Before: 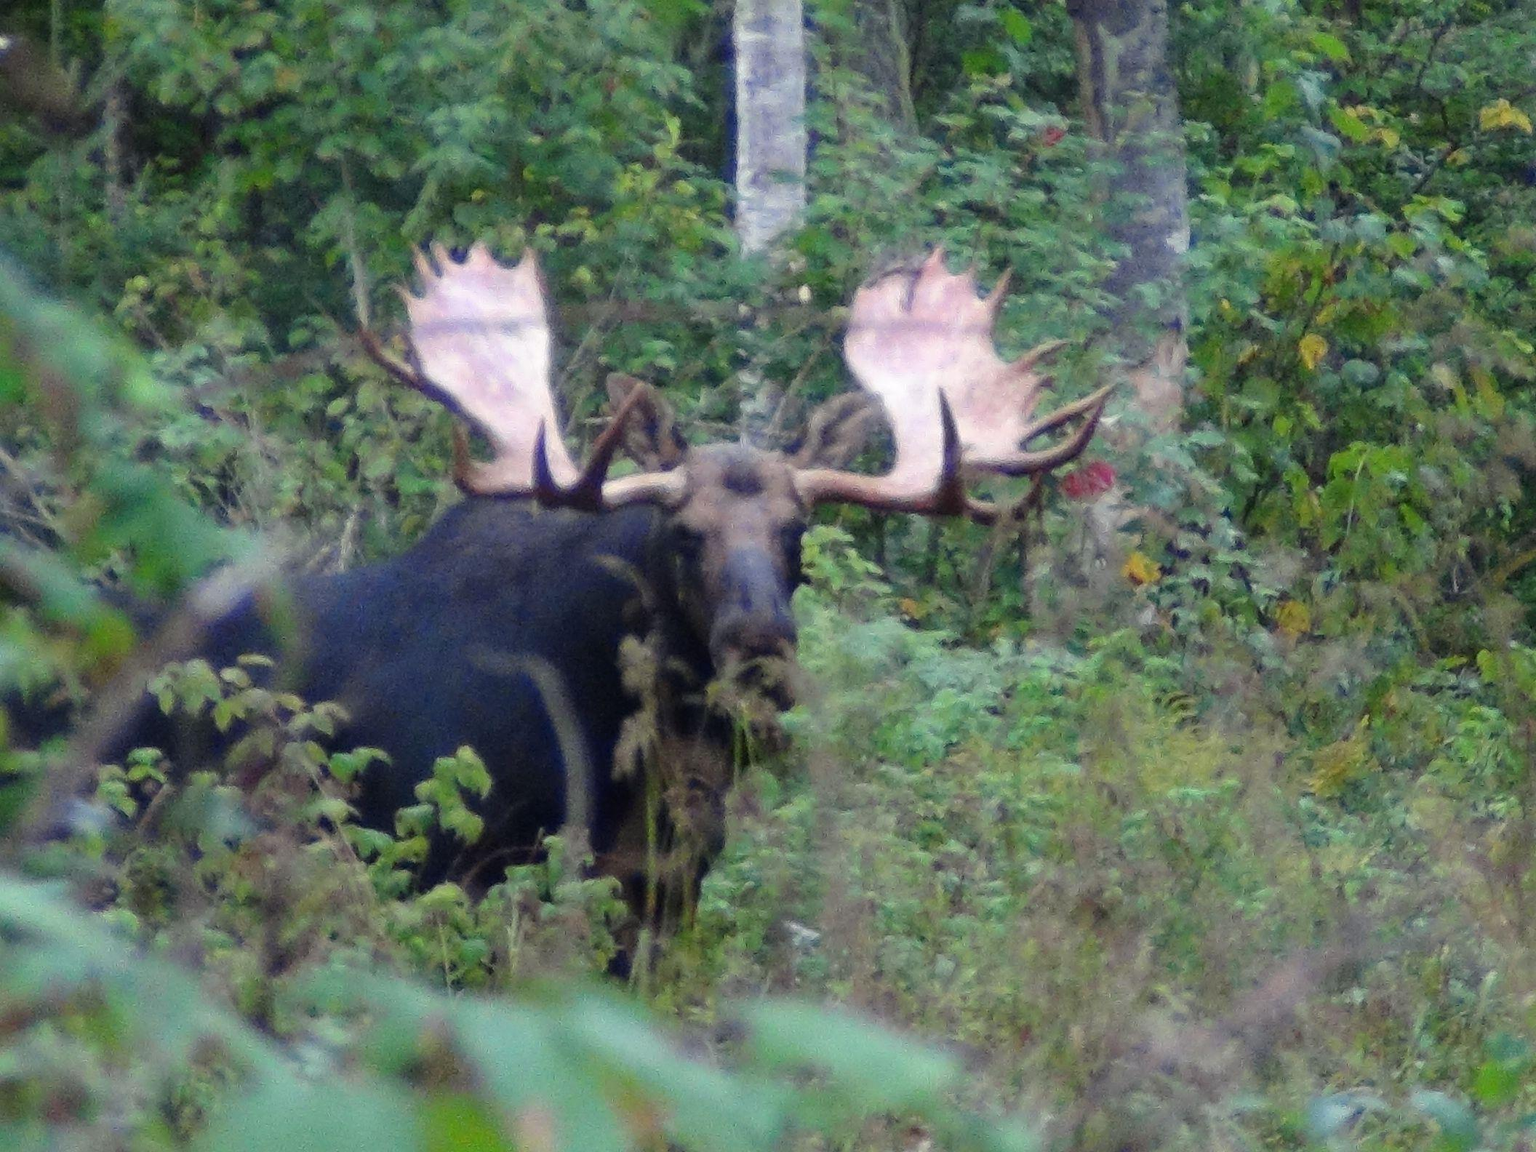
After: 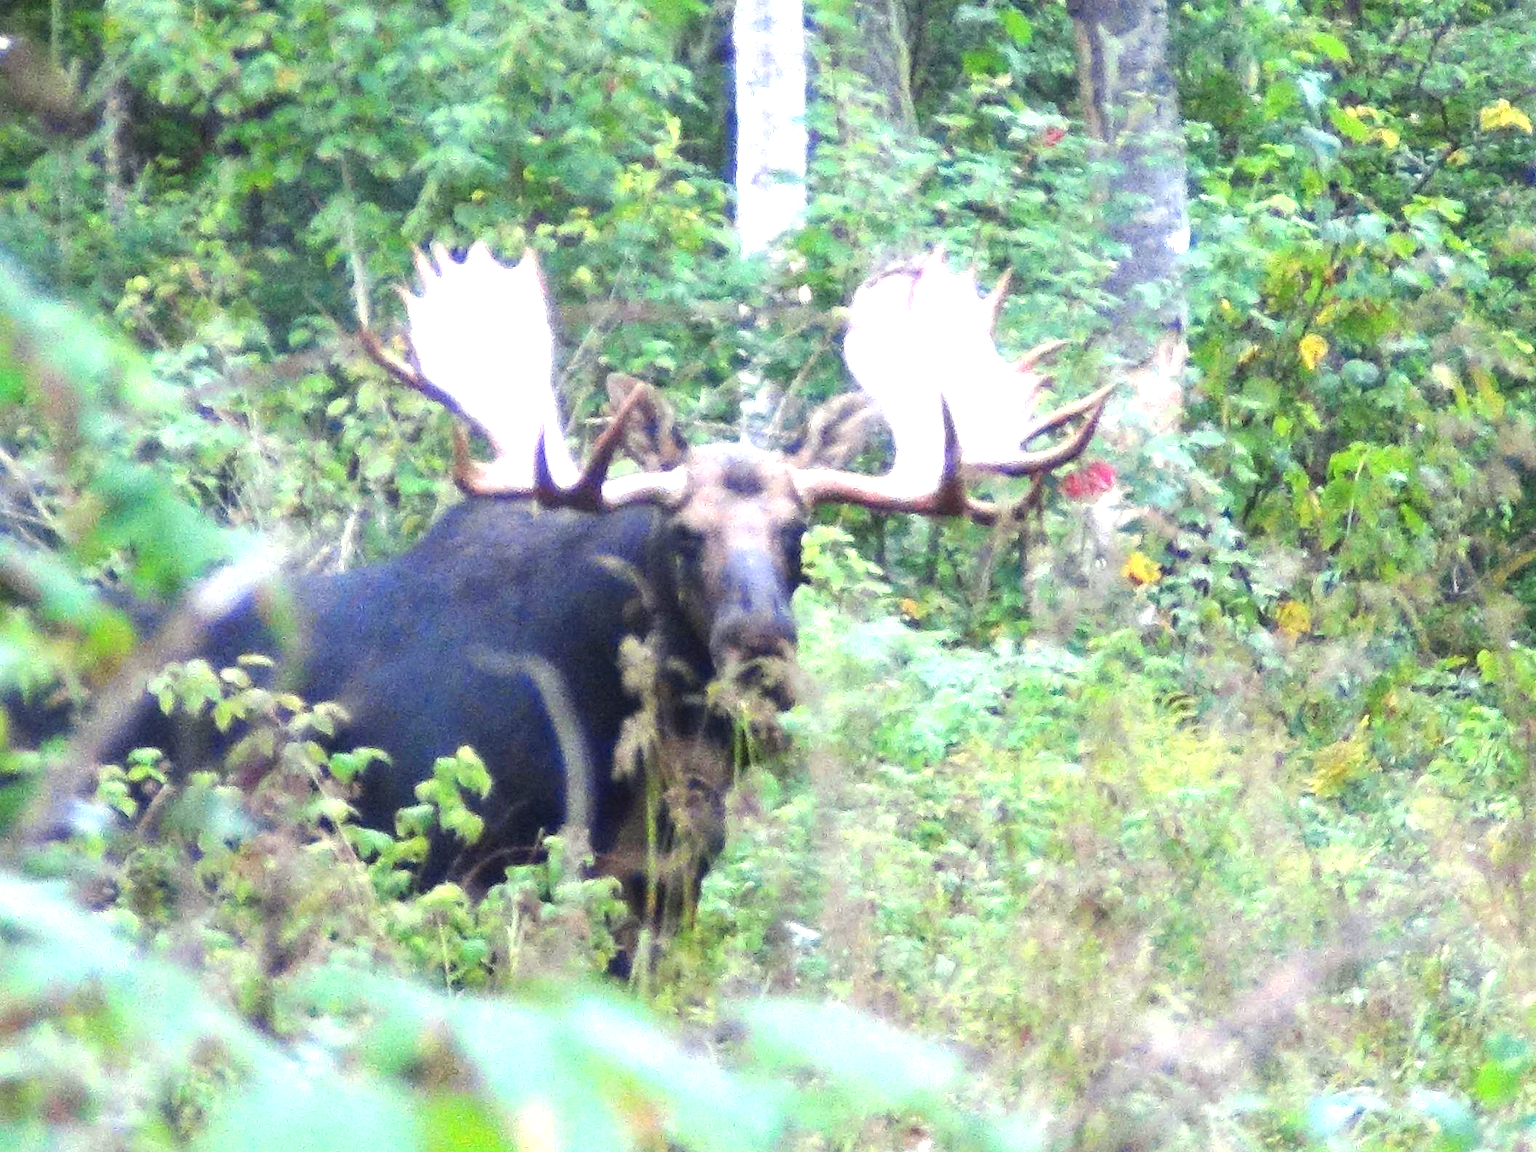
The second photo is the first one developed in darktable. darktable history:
exposure: black level correction 0, exposure 1.707 EV, compensate exposure bias true, compensate highlight preservation false
